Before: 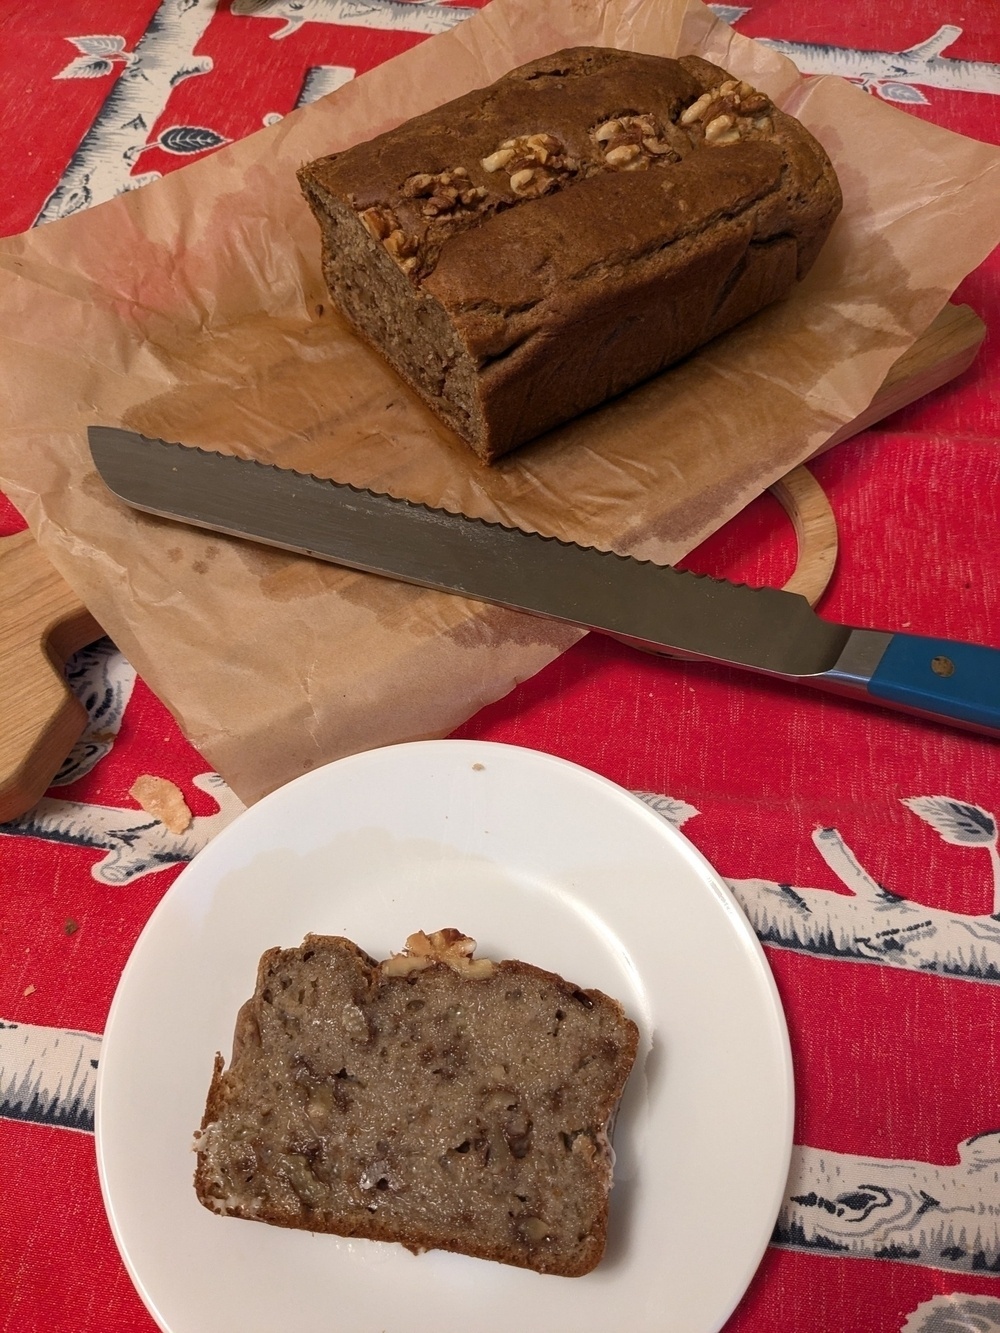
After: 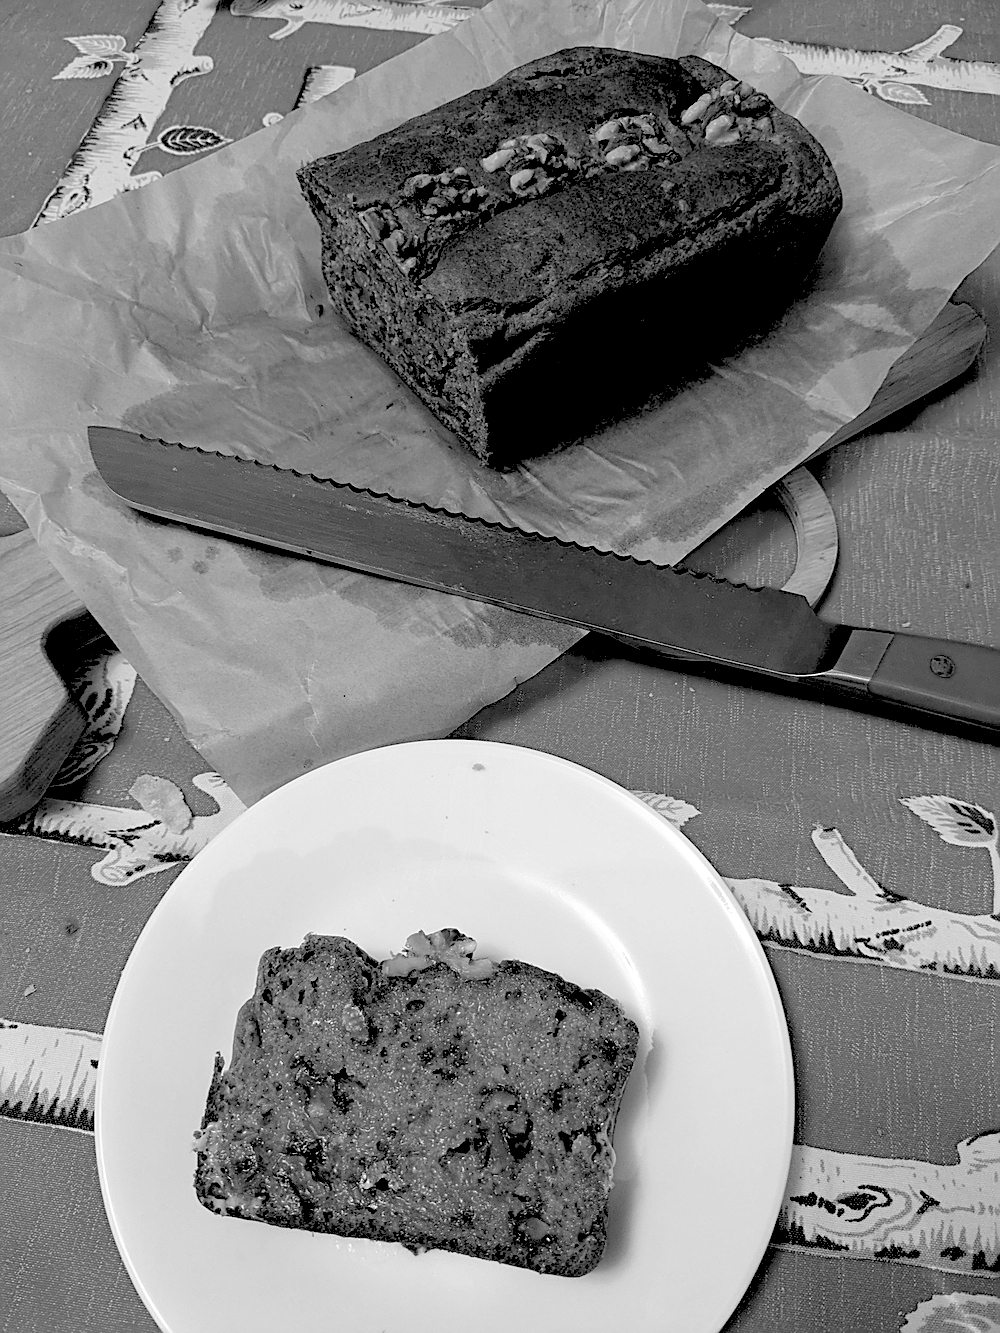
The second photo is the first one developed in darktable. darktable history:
color balance rgb: linear chroma grading › shadows 32%, linear chroma grading › global chroma -2%, linear chroma grading › mid-tones 4%, perceptual saturation grading › global saturation -2%, perceptual saturation grading › highlights -8%, perceptual saturation grading › mid-tones 8%, perceptual saturation grading › shadows 4%, perceptual brilliance grading › highlights 8%, perceptual brilliance grading › mid-tones 4%, perceptual brilliance grading › shadows 2%, global vibrance 16%, saturation formula JzAzBz (2021)
color calibration: output gray [0.246, 0.254, 0.501, 0], gray › normalize channels true, illuminant same as pipeline (D50), adaptation XYZ, x 0.346, y 0.359, gamut compression 0
rgb levels: levels [[0.027, 0.429, 0.996], [0, 0.5, 1], [0, 0.5, 1]]
sharpen: on, module defaults
